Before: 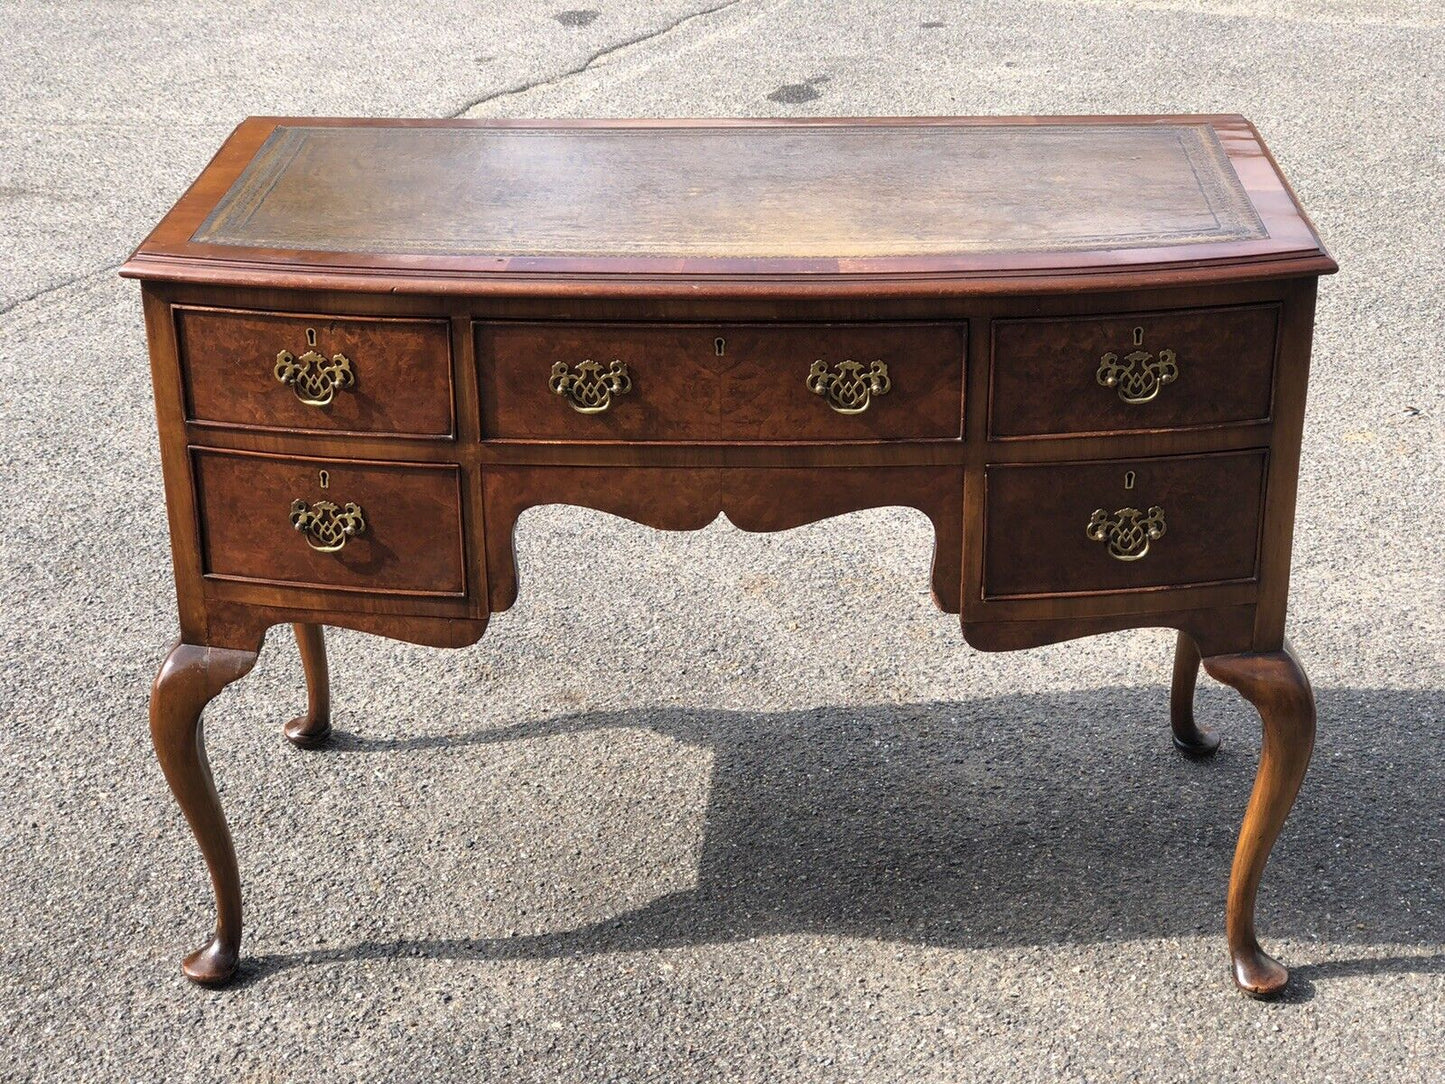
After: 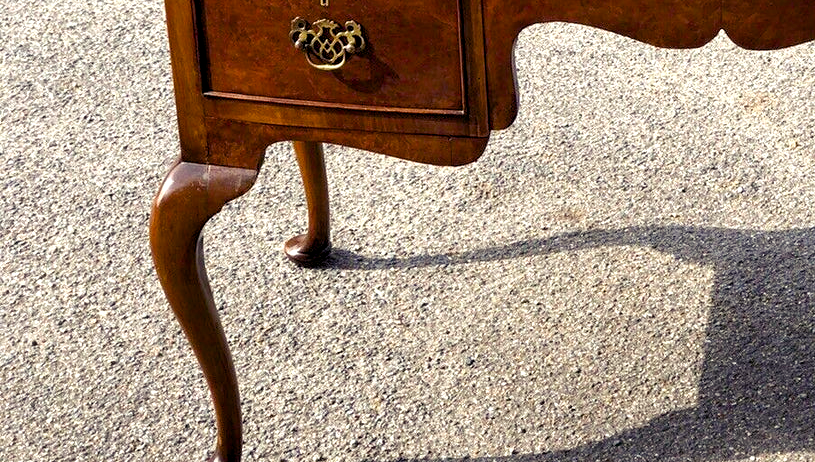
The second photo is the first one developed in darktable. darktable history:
crop: top 44.483%, right 43.593%, bottom 12.892%
color balance rgb: shadows lift › luminance -21.66%, shadows lift › chroma 6.57%, shadows lift › hue 270°, power › chroma 0.68%, power › hue 60°, highlights gain › luminance 6.08%, highlights gain › chroma 1.33%, highlights gain › hue 90°, global offset › luminance -0.87%, perceptual saturation grading › global saturation 26.86%, perceptual saturation grading › highlights -28.39%, perceptual saturation grading › mid-tones 15.22%, perceptual saturation grading › shadows 33.98%, perceptual brilliance grading › highlights 10%, perceptual brilliance grading › mid-tones 5%
